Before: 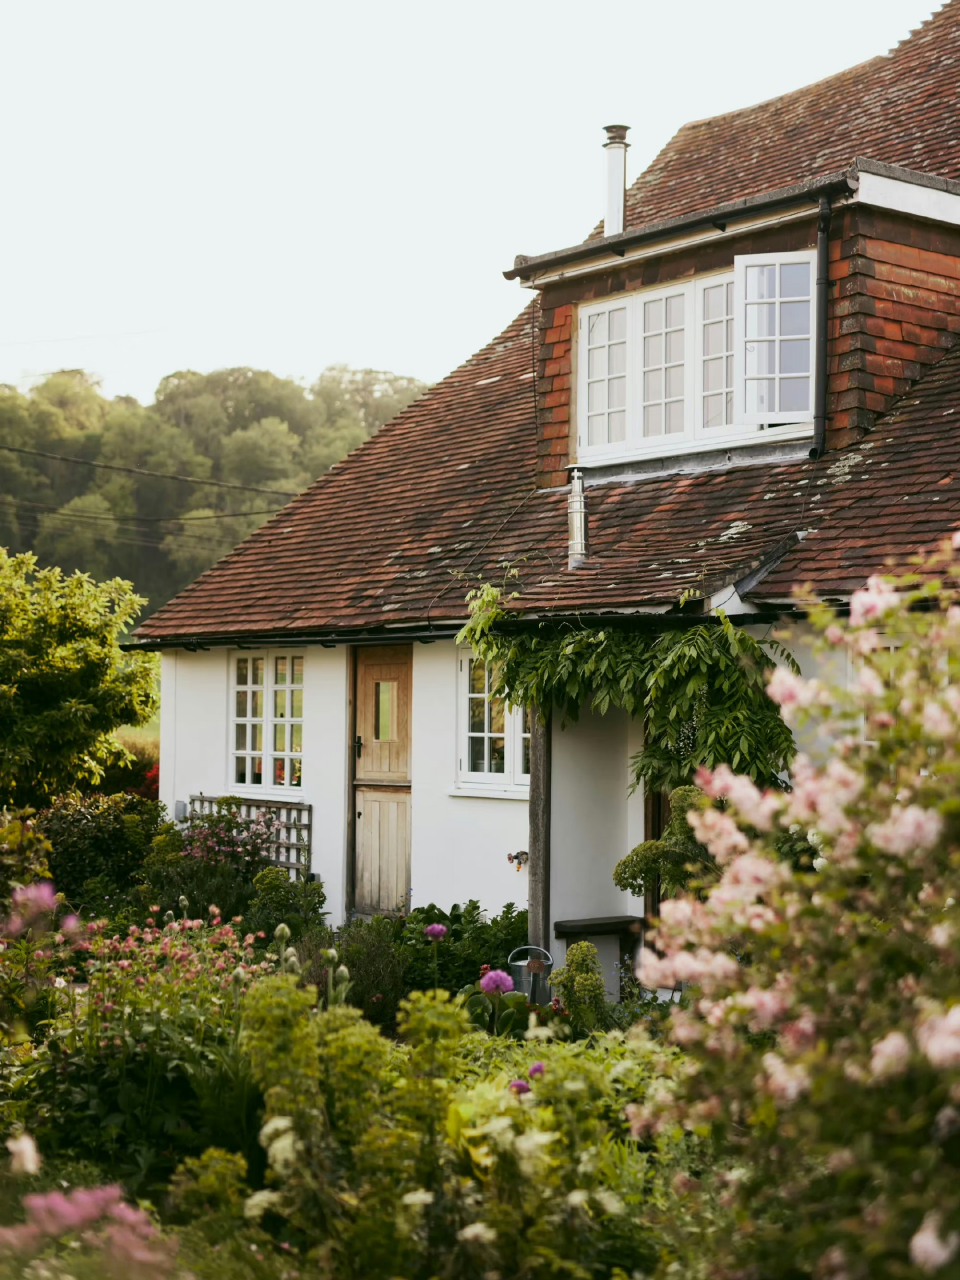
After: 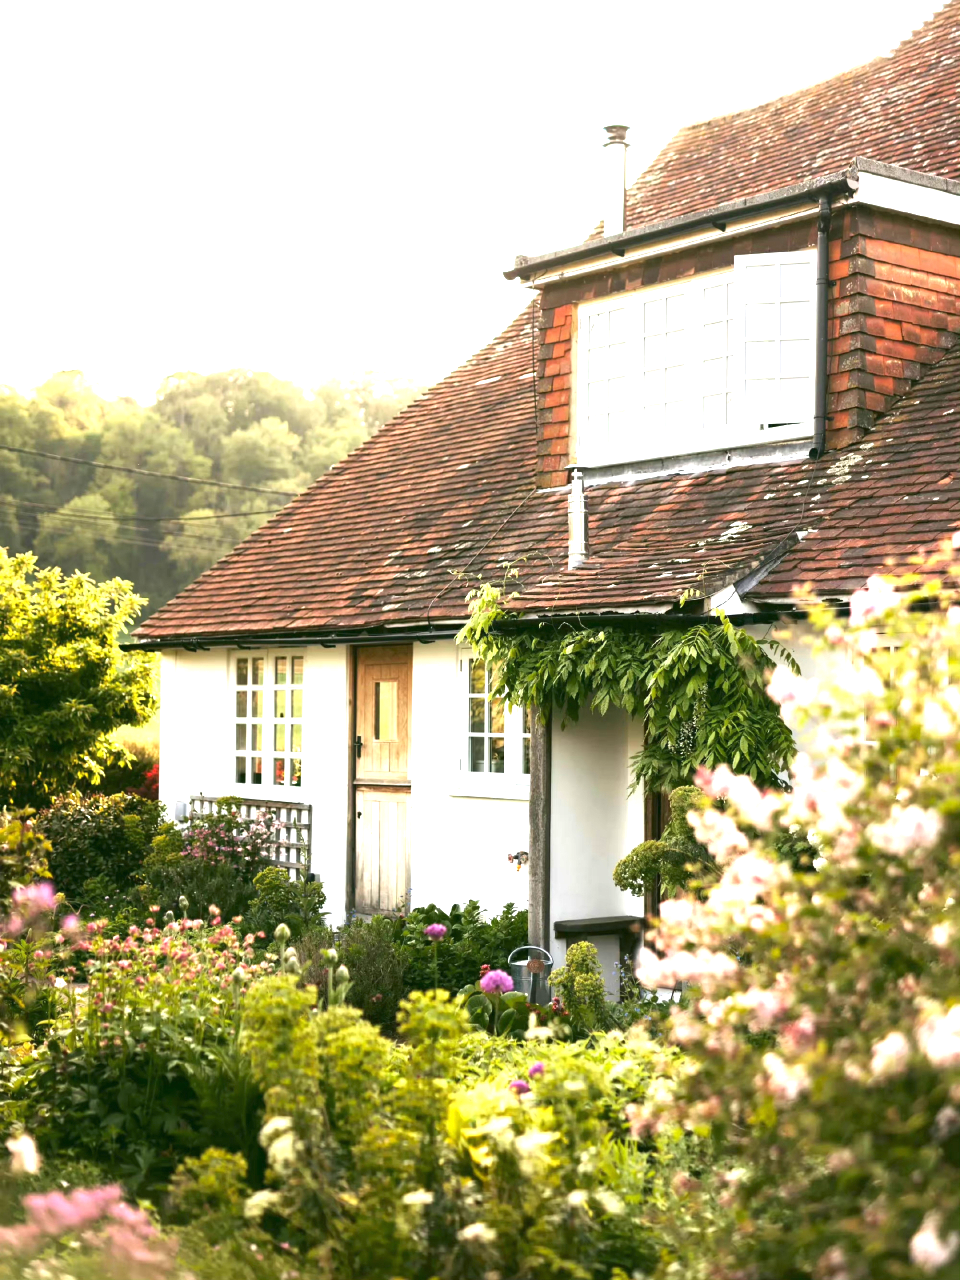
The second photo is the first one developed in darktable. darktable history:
exposure: black level correction 0, exposure 1.516 EV, compensate exposure bias true, compensate highlight preservation false
